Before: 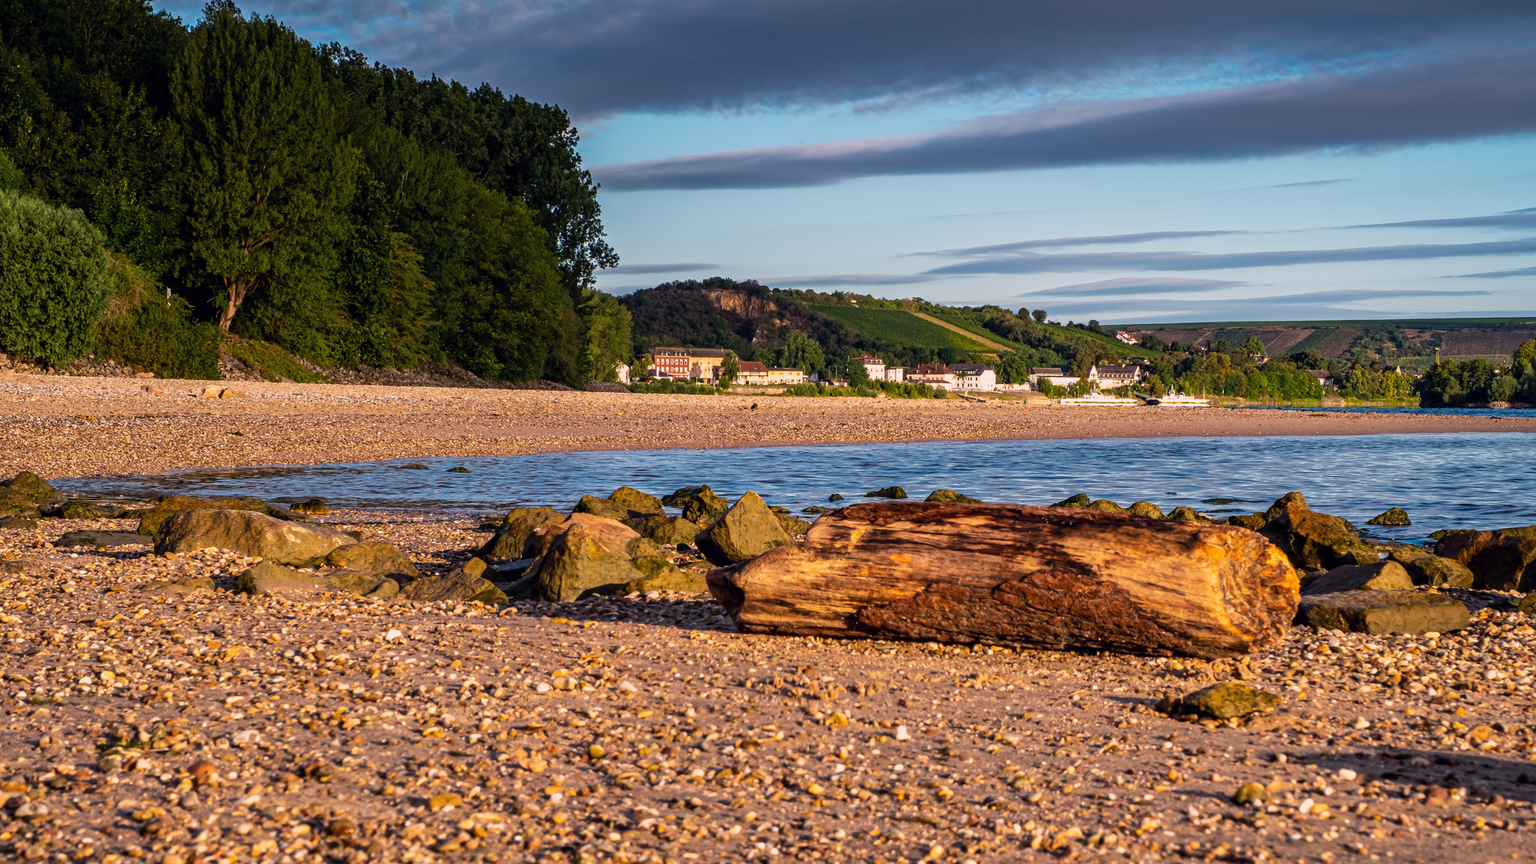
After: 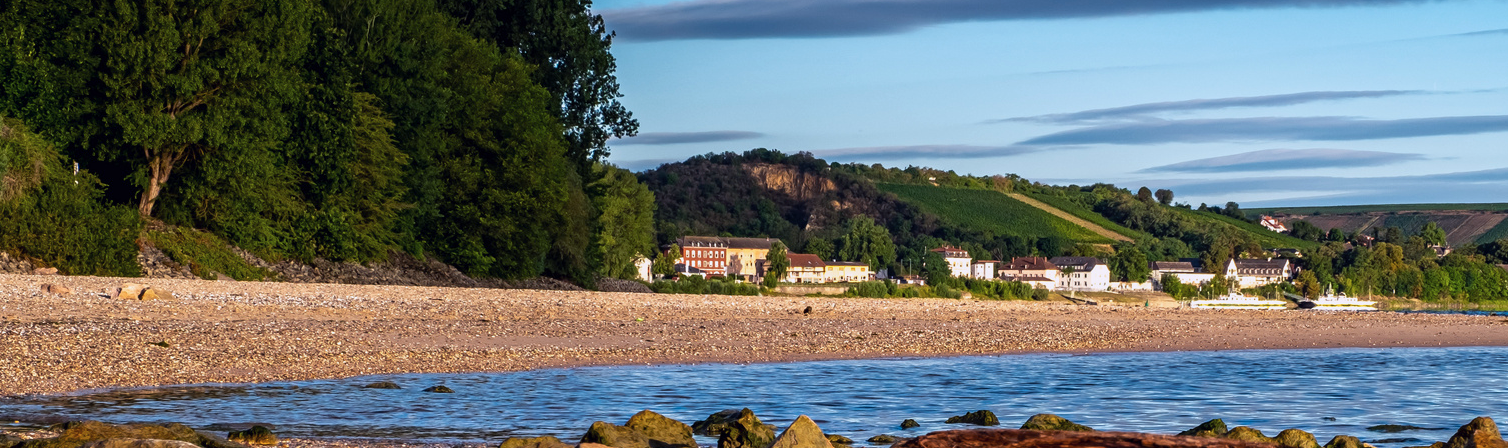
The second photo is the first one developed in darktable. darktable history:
shadows and highlights: shadows 0, highlights 40
crop: left 7.036%, top 18.398%, right 14.379%, bottom 40.043%
color calibration: illuminant Planckian (black body), x 0.368, y 0.361, temperature 4275.92 K
